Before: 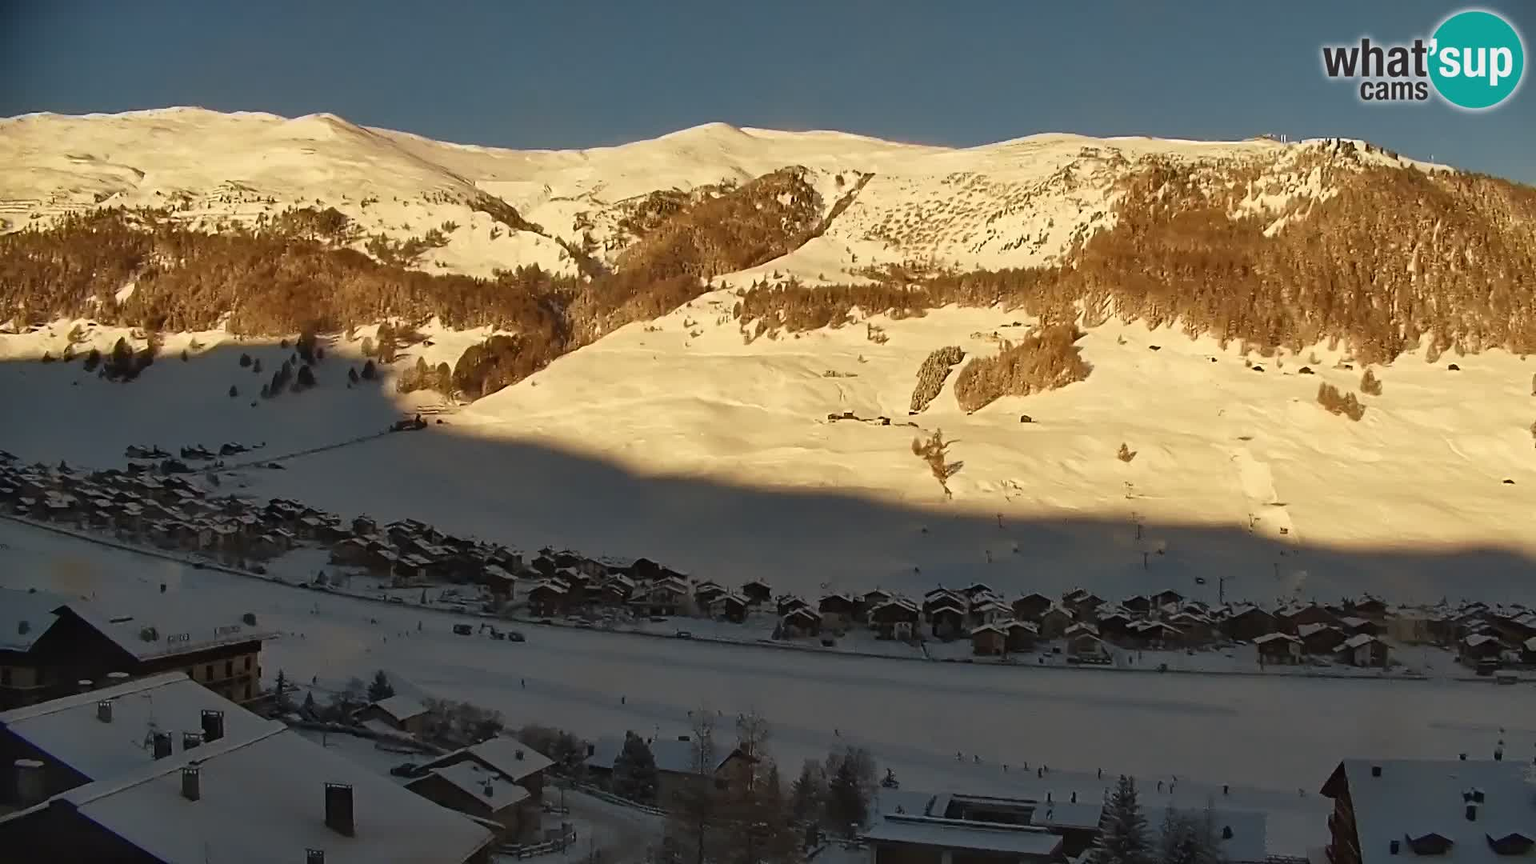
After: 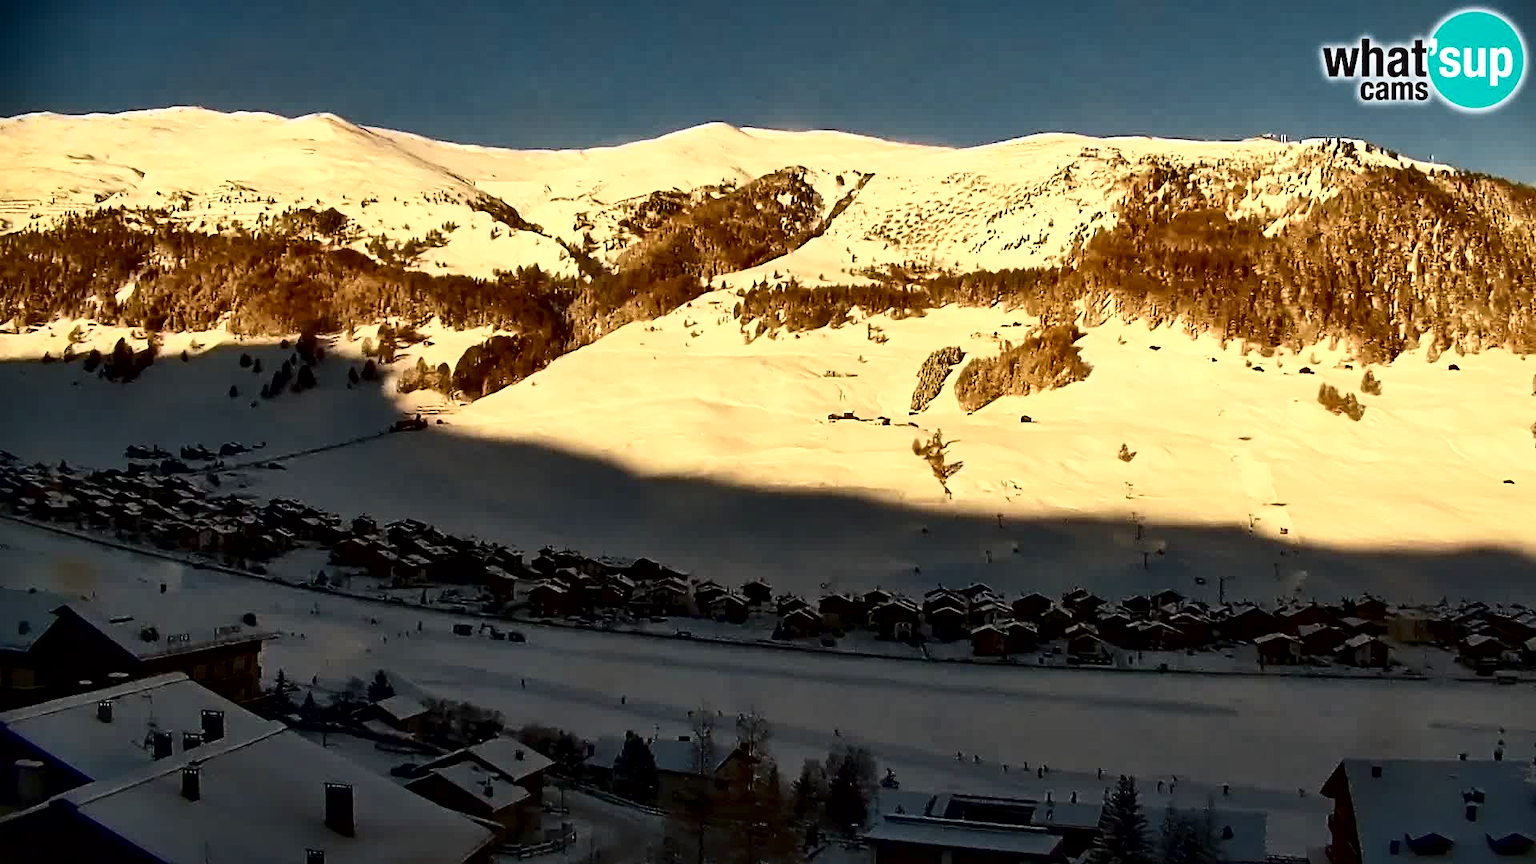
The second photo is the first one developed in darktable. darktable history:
contrast brightness saturation: contrast 0.41, brightness 0.05, saturation 0.253
local contrast: mode bilateral grid, contrast 100, coarseness 99, detail 165%, midtone range 0.2
